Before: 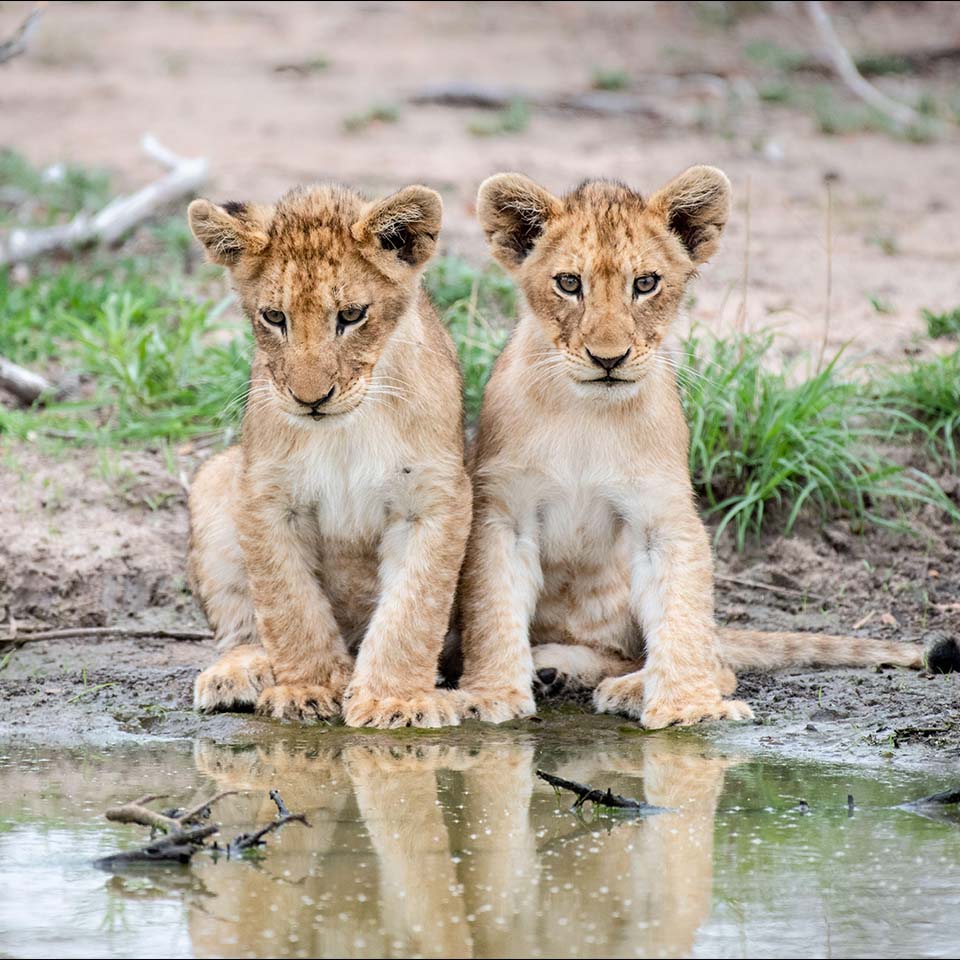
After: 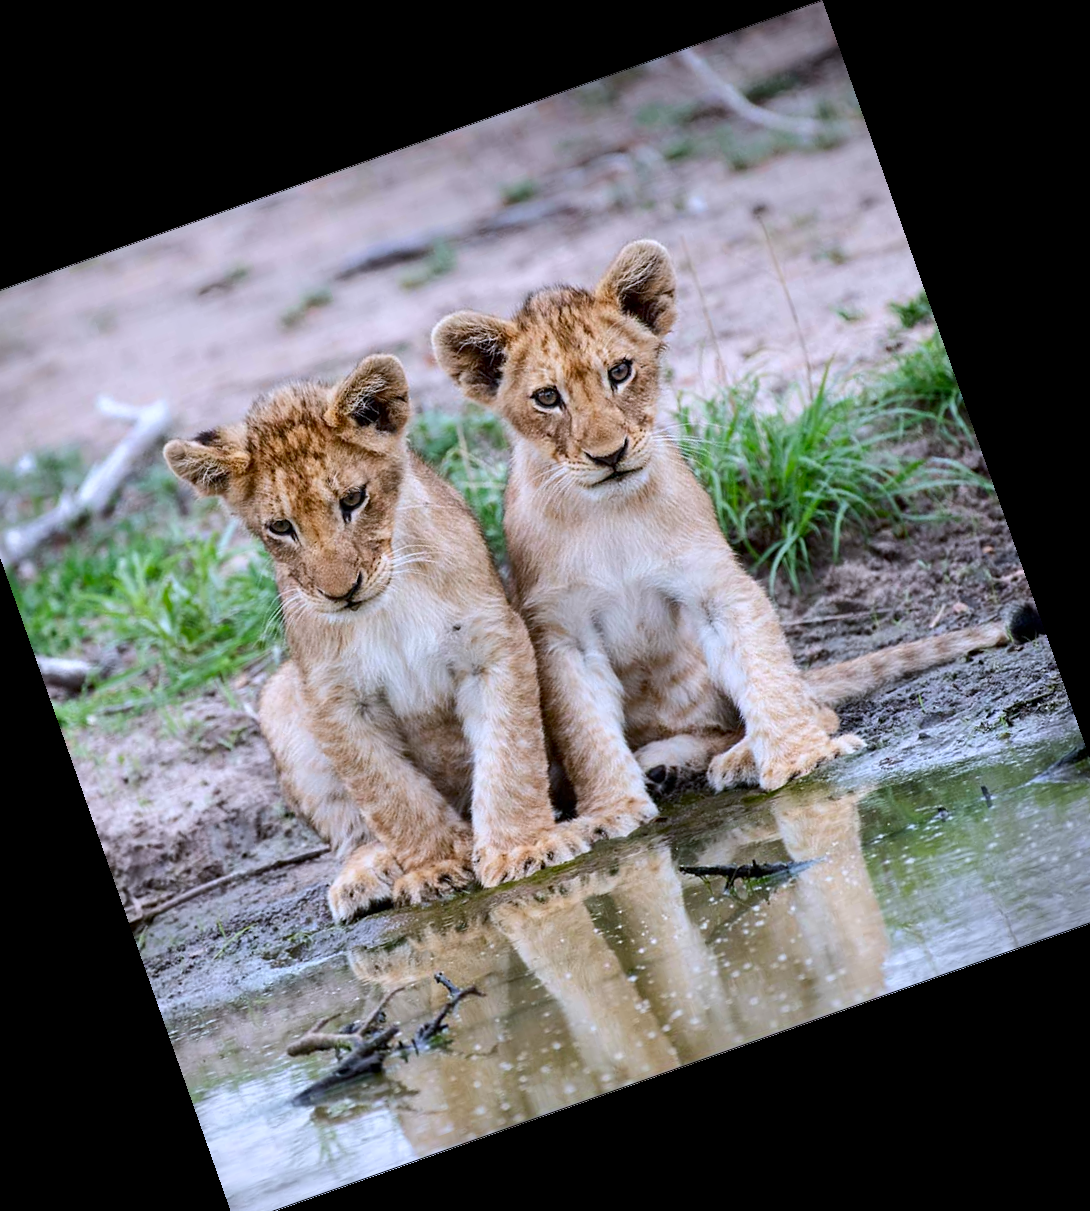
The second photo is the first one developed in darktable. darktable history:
white balance: red 0.967, blue 1.119, emerald 0.756
vignetting: fall-off radius 93.87%
contrast brightness saturation: contrast 0.07, brightness -0.14, saturation 0.11
crop and rotate: angle 19.43°, left 6.812%, right 4.125%, bottom 1.087%
